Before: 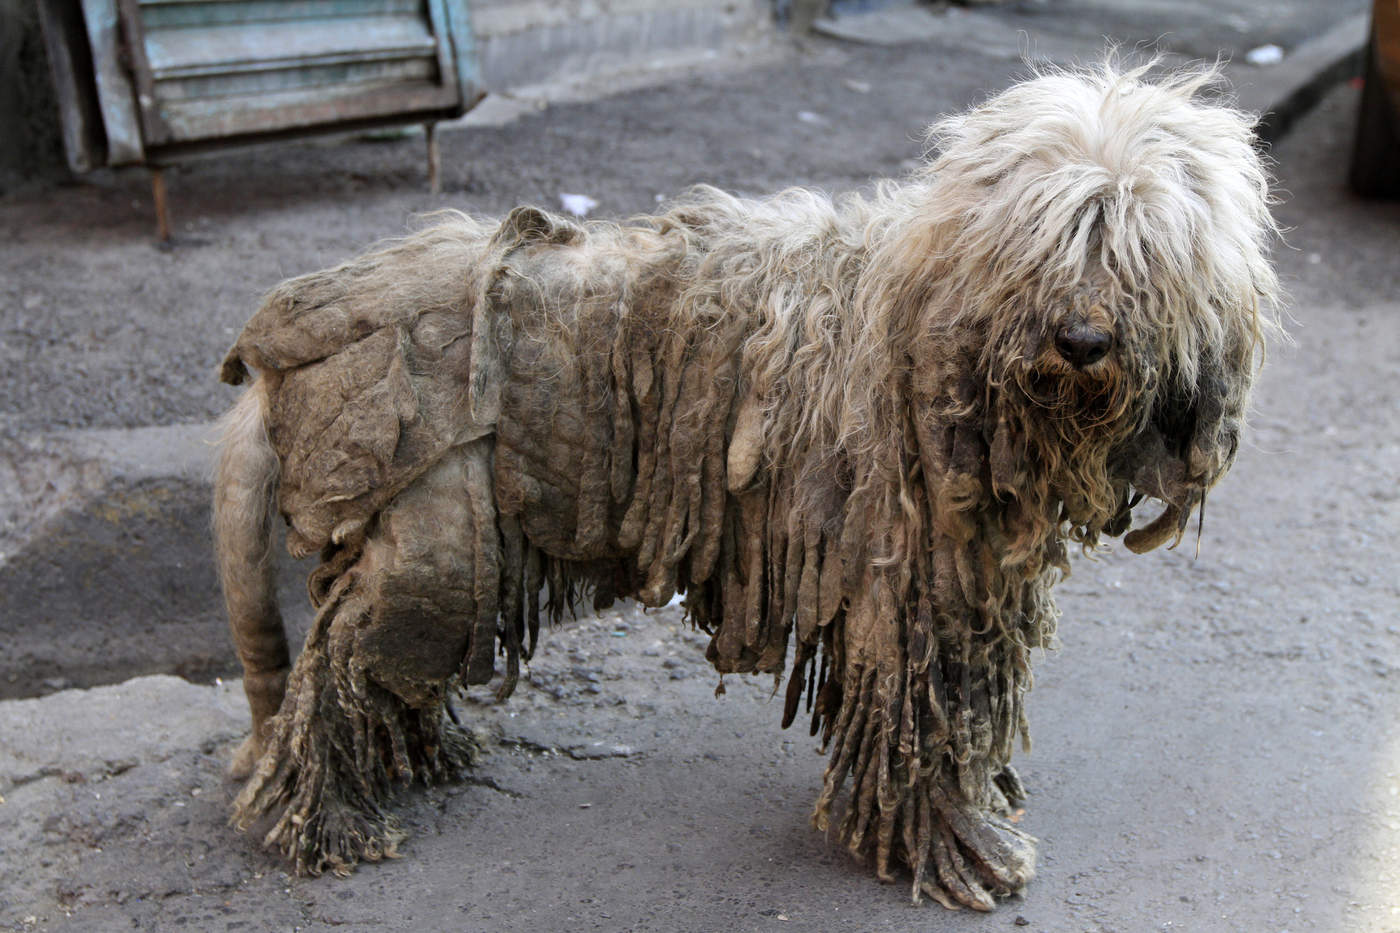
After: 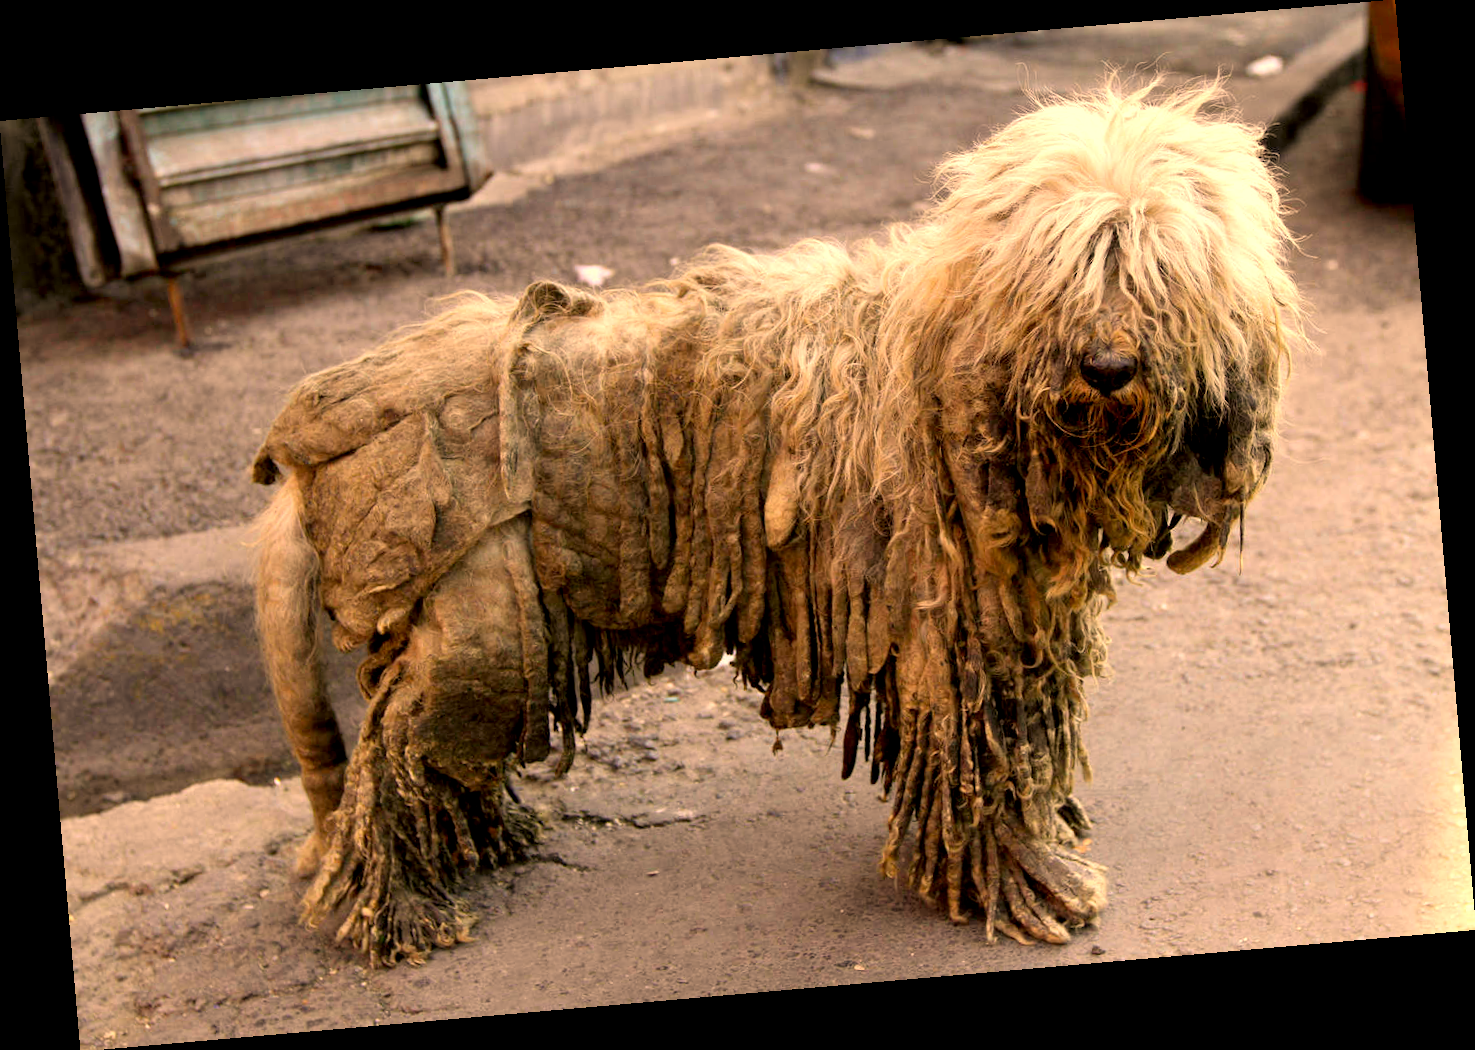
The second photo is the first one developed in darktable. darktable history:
color correction: highlights a* 17.94, highlights b* 35.39, shadows a* 1.48, shadows b* 6.42, saturation 1.01
rotate and perspective: rotation -4.98°, automatic cropping off
exposure: black level correction 0.005, exposure 0.417 EV, compensate highlight preservation false
